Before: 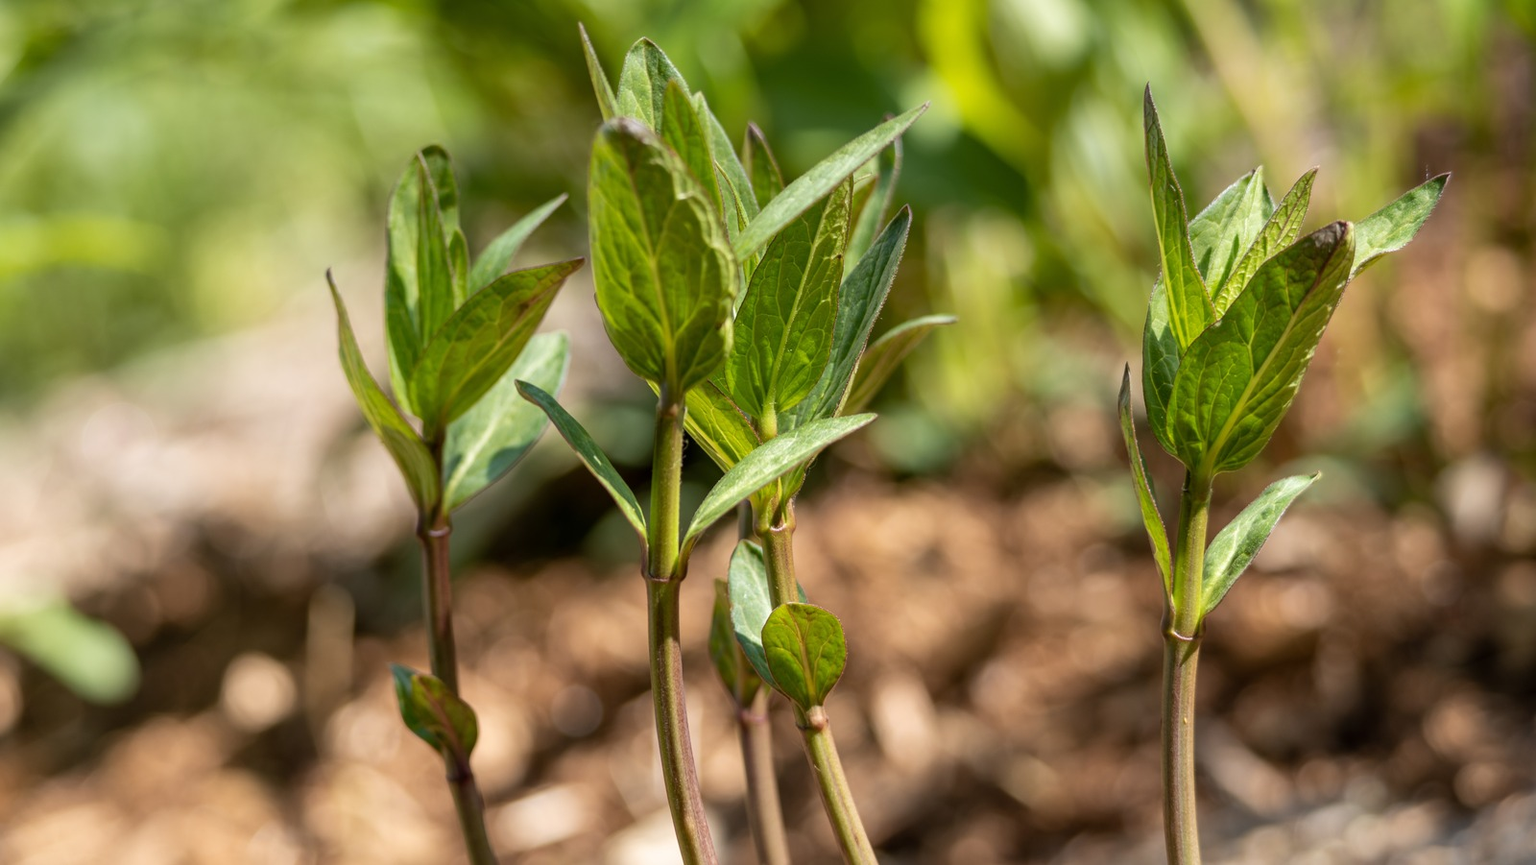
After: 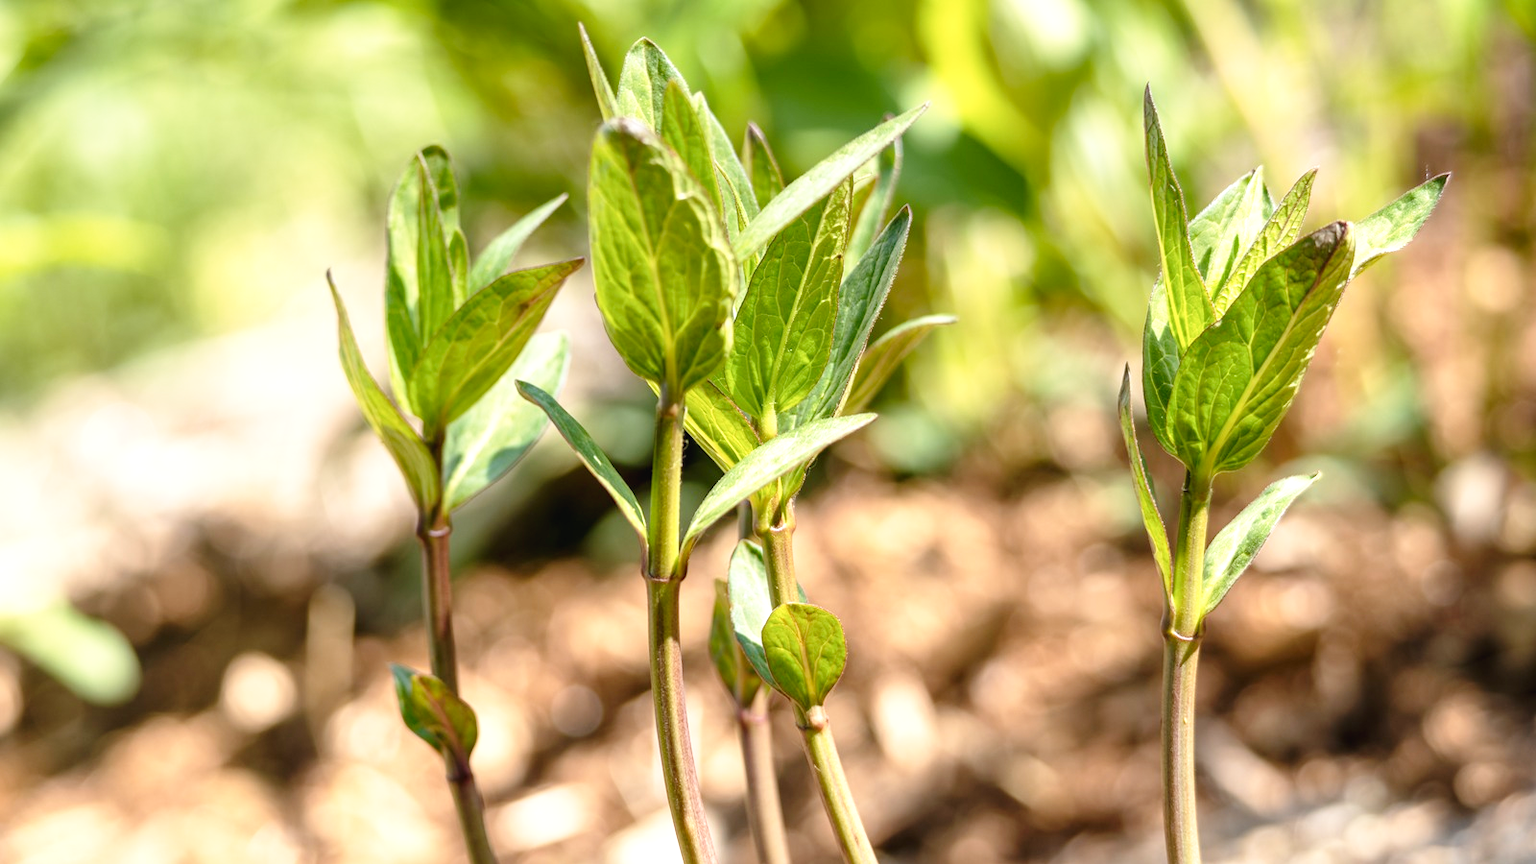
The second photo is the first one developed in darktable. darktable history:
exposure: black level correction 0, exposure 0.695 EV, compensate highlight preservation false
tone curve: curves: ch0 [(0, 0) (0.003, 0.023) (0.011, 0.025) (0.025, 0.029) (0.044, 0.047) (0.069, 0.079) (0.1, 0.113) (0.136, 0.152) (0.177, 0.199) (0.224, 0.26) (0.277, 0.333) (0.335, 0.404) (0.399, 0.48) (0.468, 0.559) (0.543, 0.635) (0.623, 0.713) (0.709, 0.797) (0.801, 0.879) (0.898, 0.953) (1, 1)], preserve colors none
